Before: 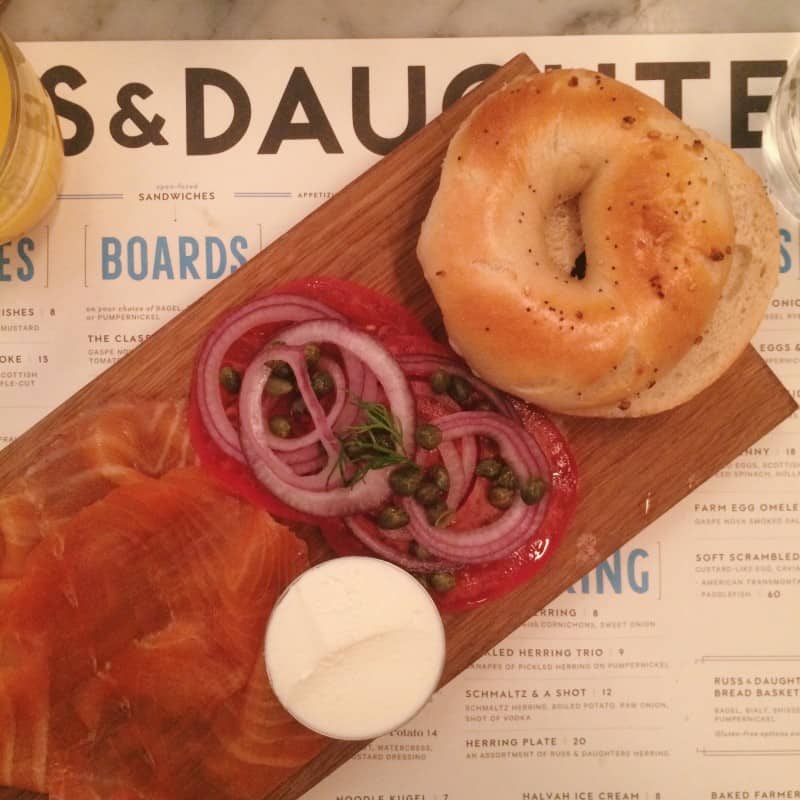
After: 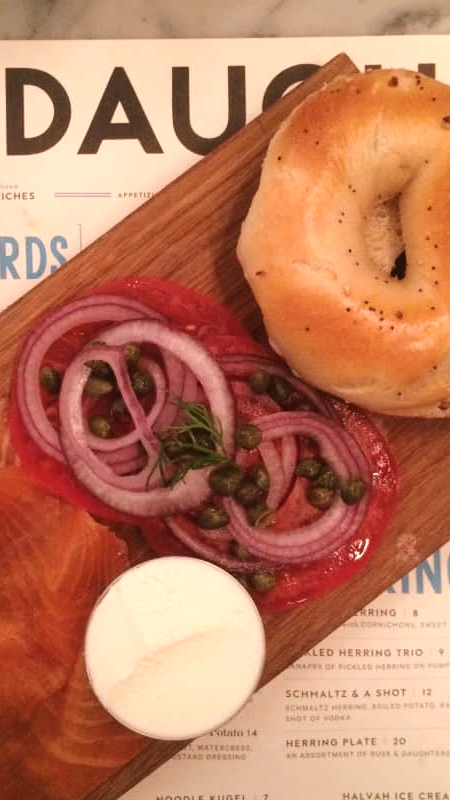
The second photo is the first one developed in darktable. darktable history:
tone equalizer: -8 EV -0.417 EV, -7 EV -0.389 EV, -6 EV -0.333 EV, -5 EV -0.222 EV, -3 EV 0.222 EV, -2 EV 0.333 EV, -1 EV 0.389 EV, +0 EV 0.417 EV, edges refinement/feathering 500, mask exposure compensation -1.57 EV, preserve details no
crop and rotate: left 22.516%, right 21.234%
